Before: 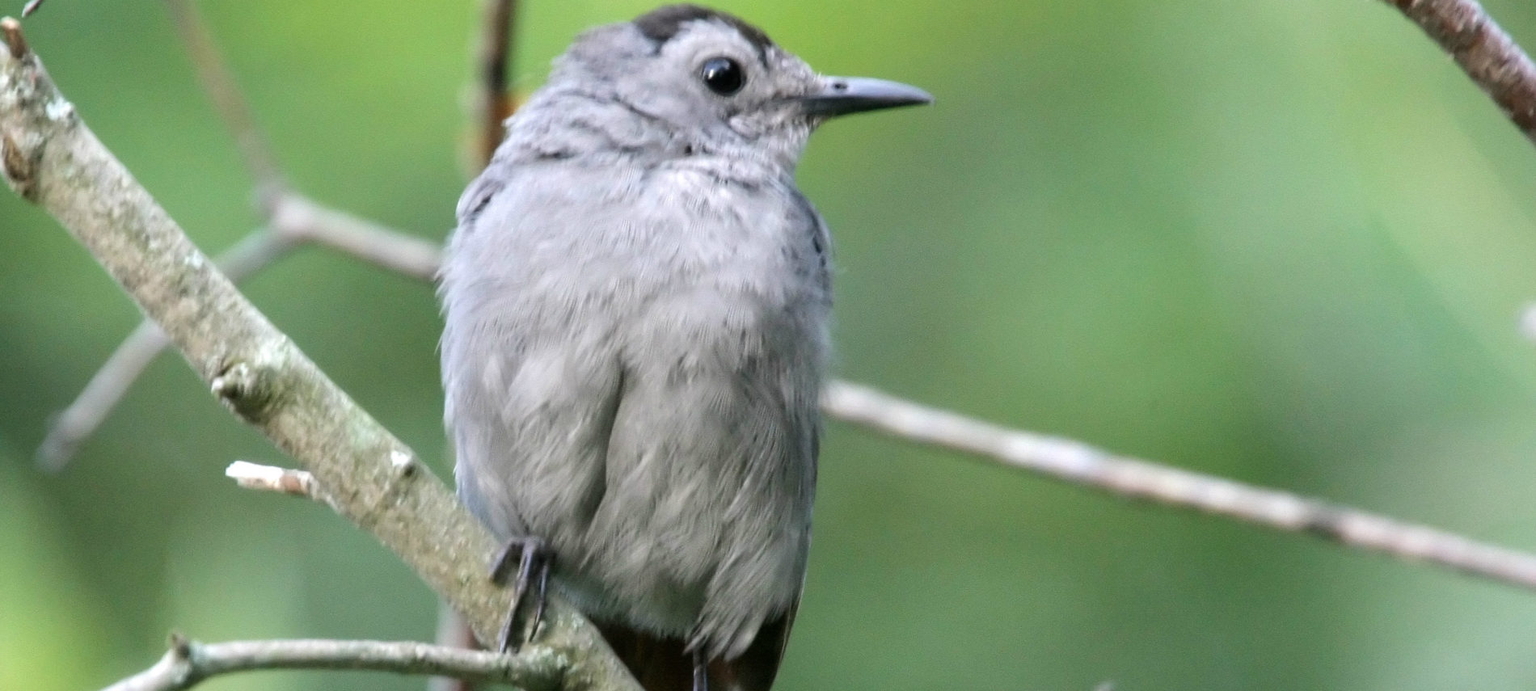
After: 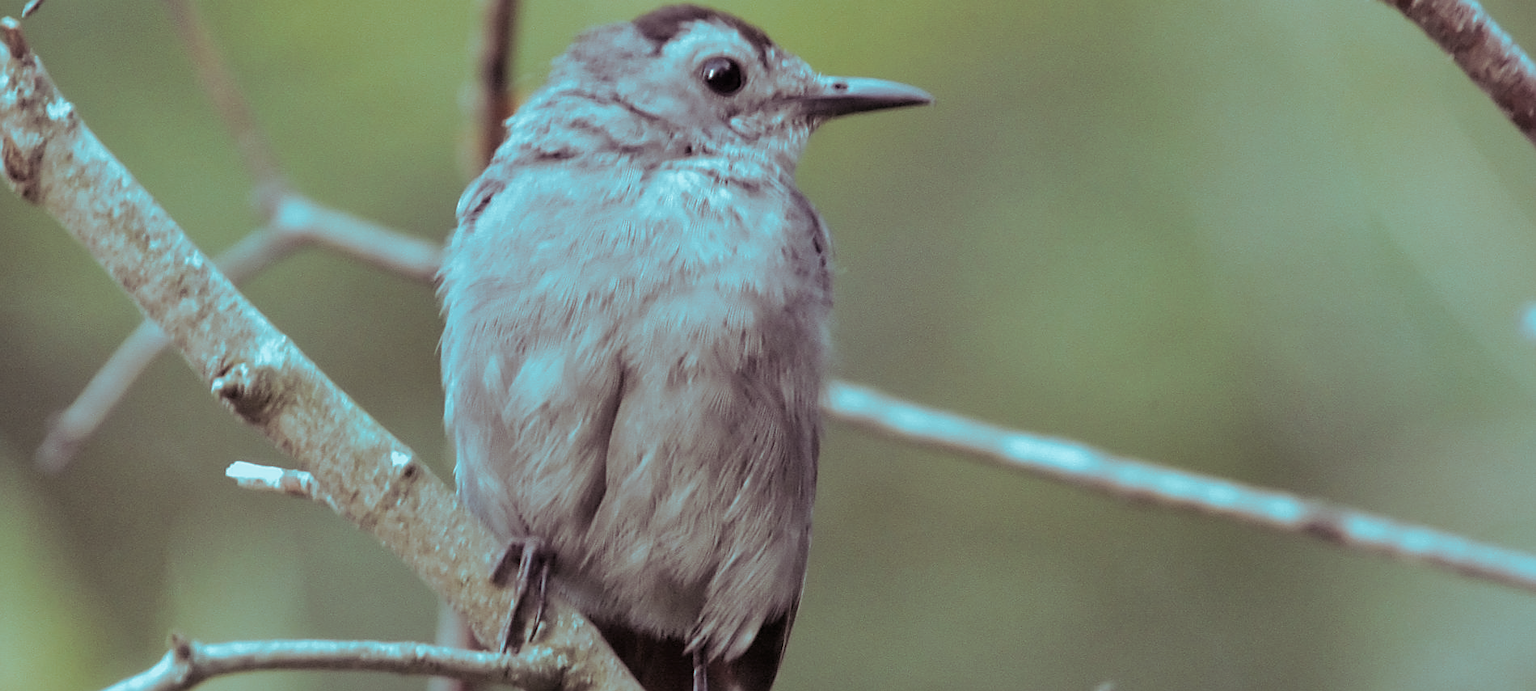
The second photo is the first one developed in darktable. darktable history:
color correction: highlights a* 5.59, highlights b* 5.24, saturation 0.68
split-toning: shadows › hue 327.6°, highlights › hue 198°, highlights › saturation 0.55, balance -21.25, compress 0%
shadows and highlights: soften with gaussian
tone equalizer: -8 EV 0.25 EV, -7 EV 0.417 EV, -6 EV 0.417 EV, -5 EV 0.25 EV, -3 EV -0.25 EV, -2 EV -0.417 EV, -1 EV -0.417 EV, +0 EV -0.25 EV, edges refinement/feathering 500, mask exposure compensation -1.57 EV, preserve details guided filter
sharpen: on, module defaults
